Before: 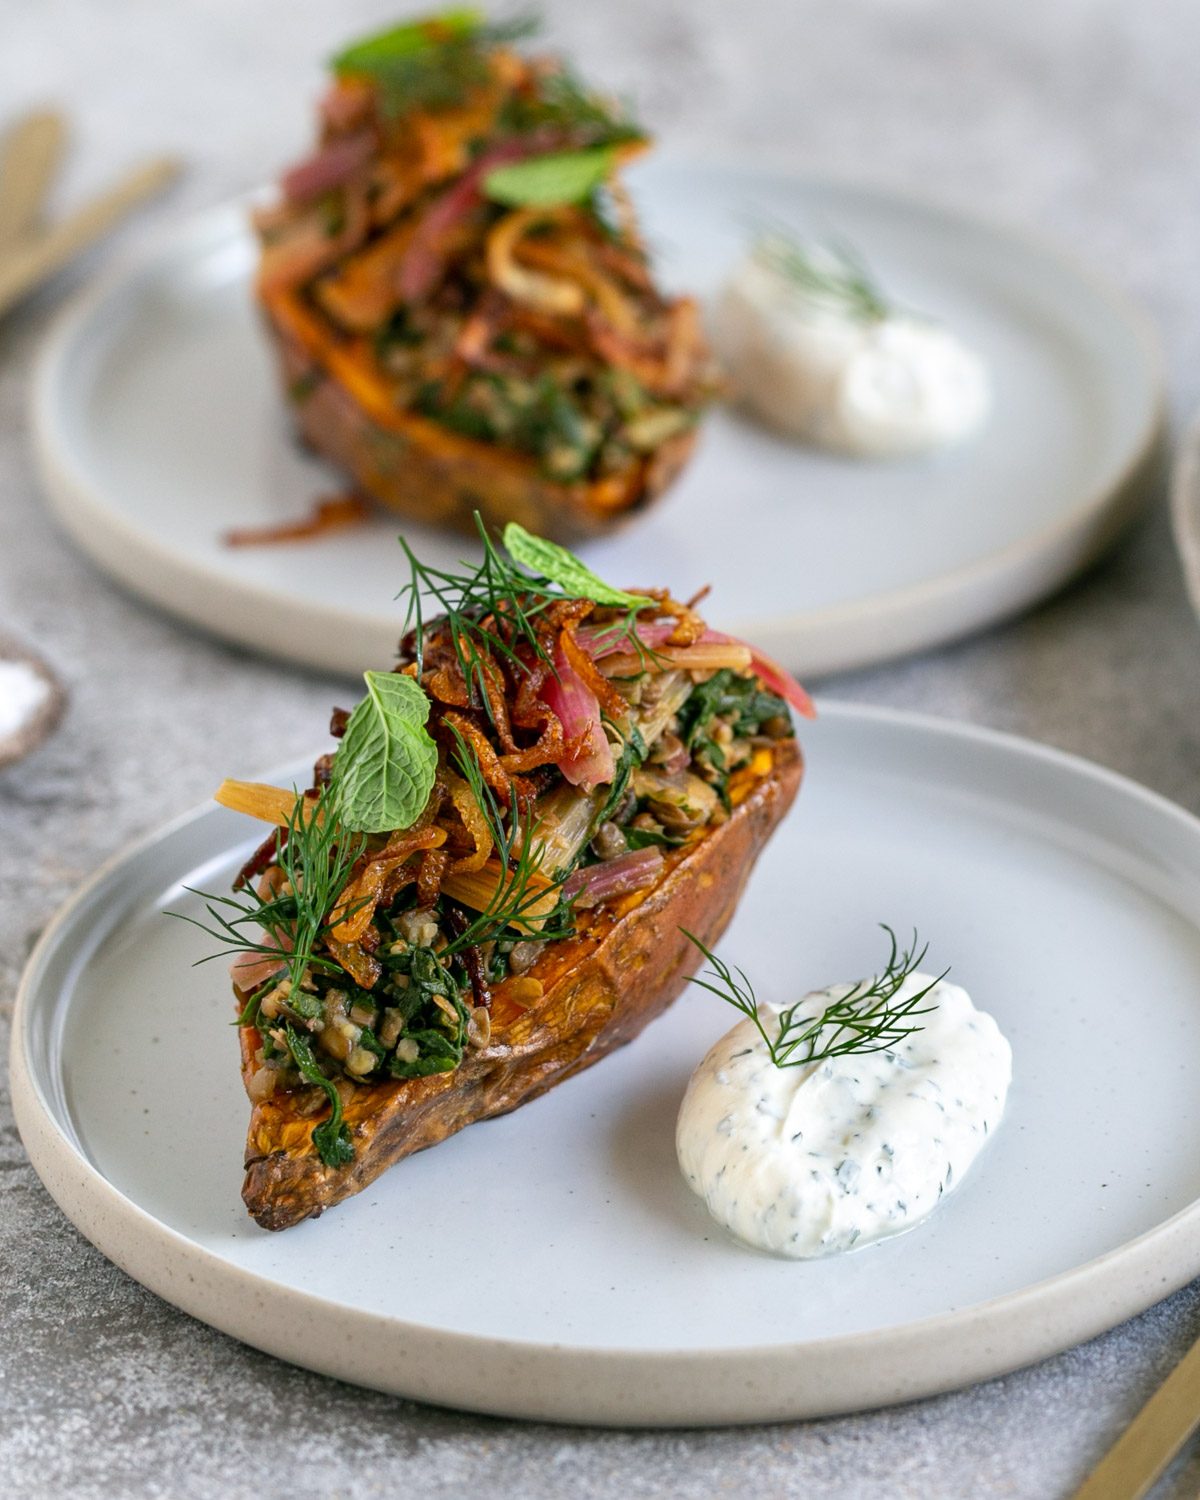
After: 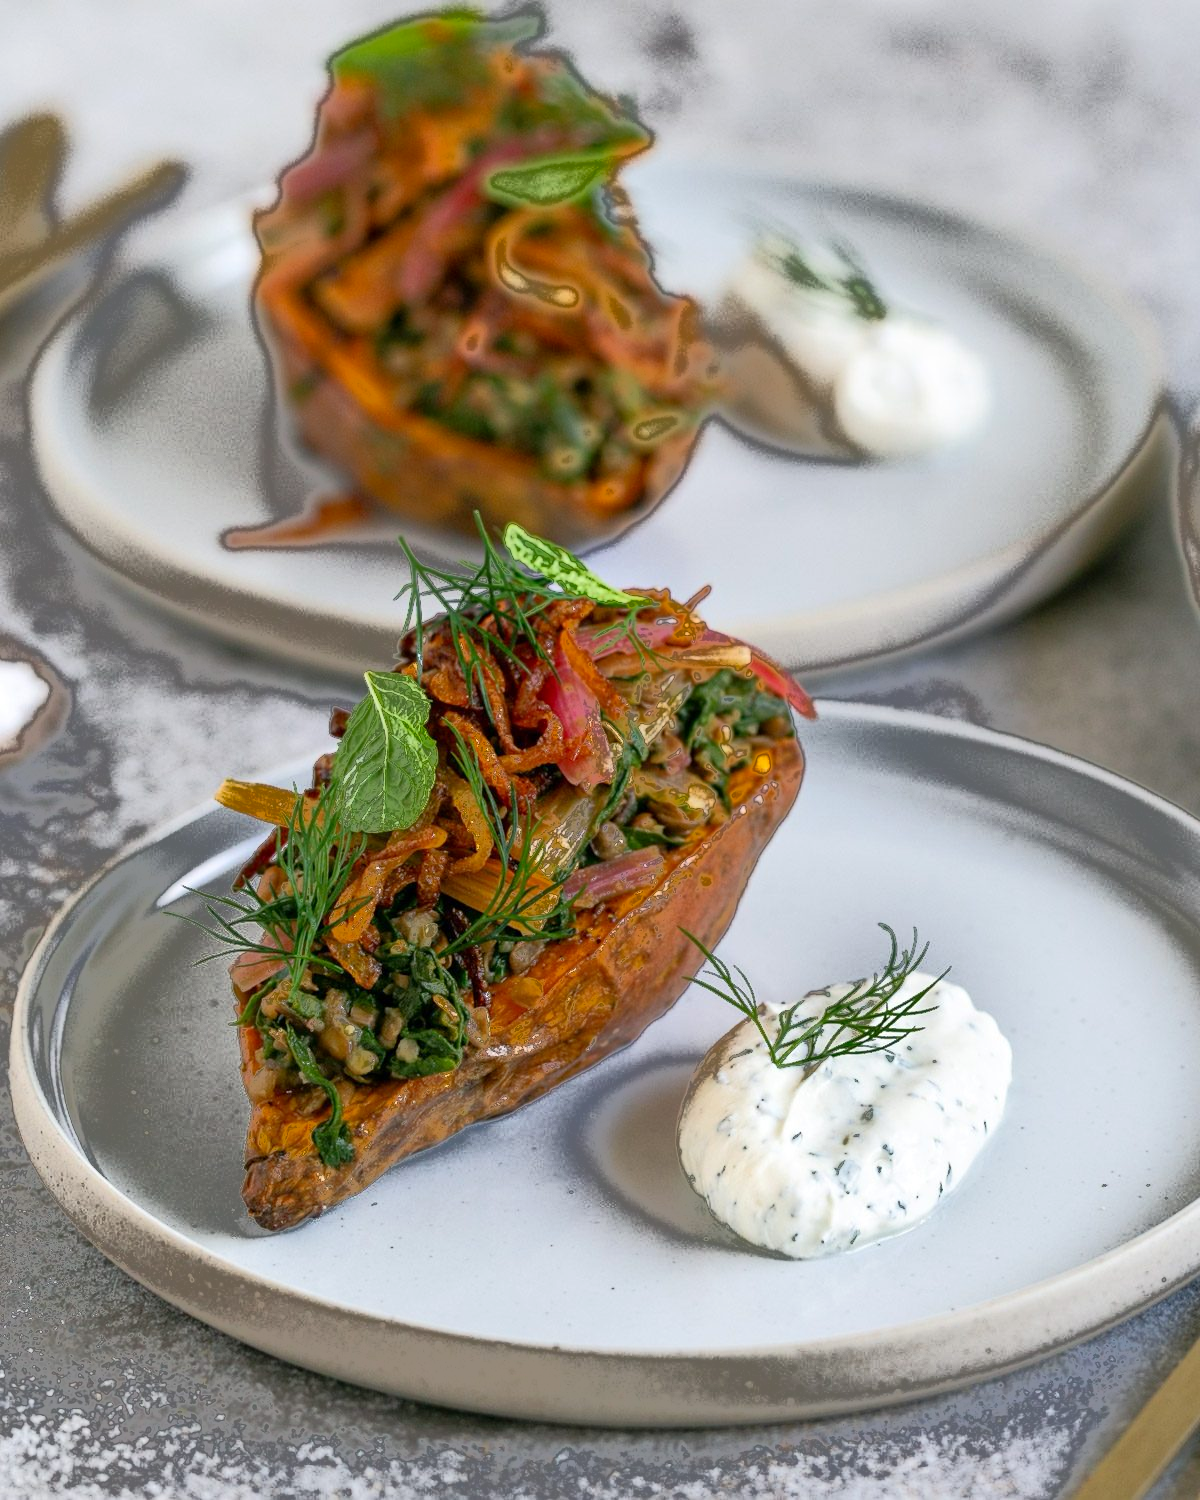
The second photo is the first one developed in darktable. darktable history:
fill light: exposure -0.73 EV, center 0.69, width 2.2
contrast brightness saturation: contrast 0.08, saturation 0.02
rgb curve: curves: ch0 [(0, 0) (0.053, 0.068) (0.122, 0.128) (1, 1)]
